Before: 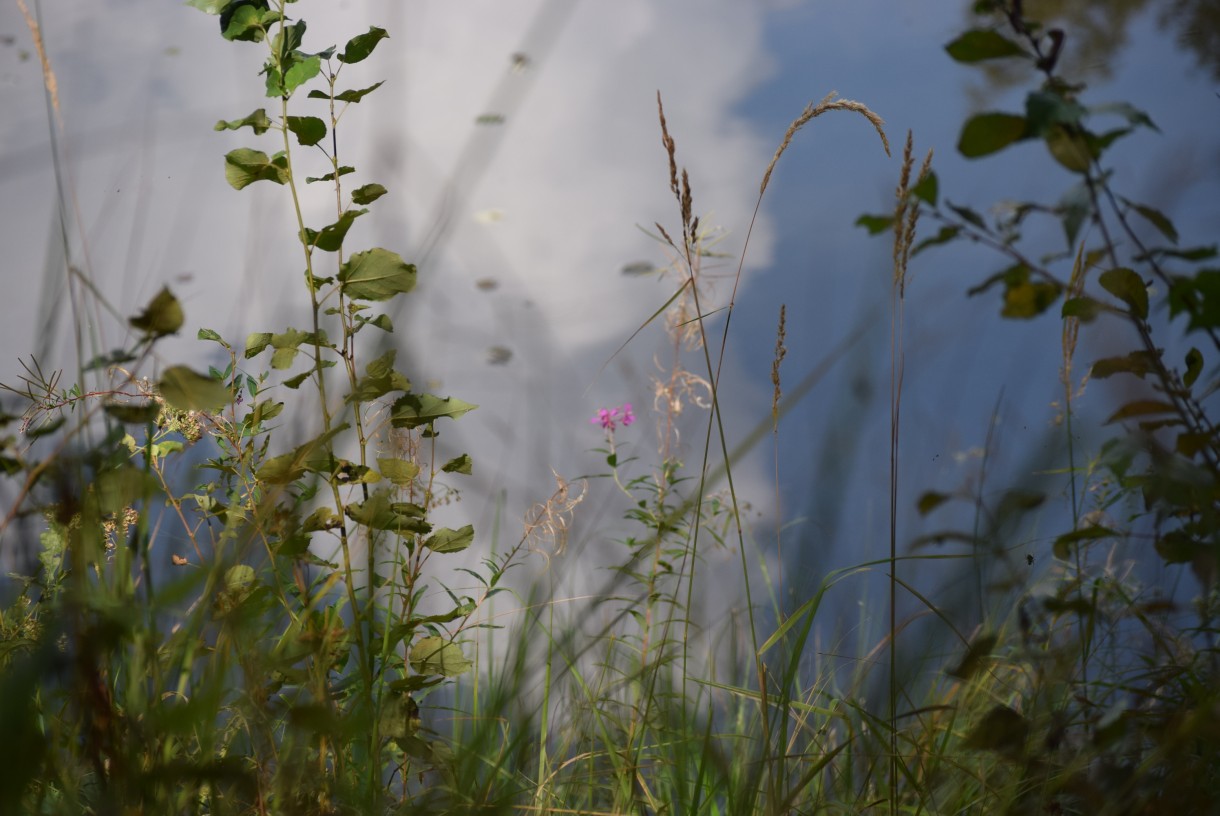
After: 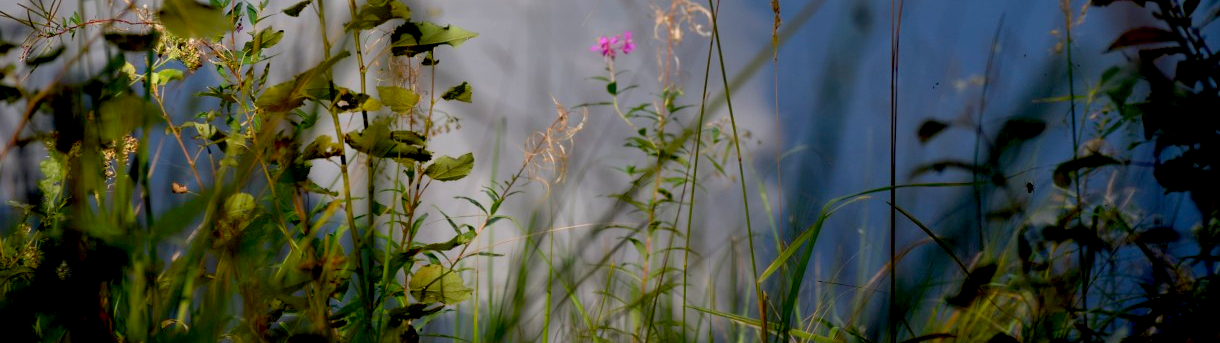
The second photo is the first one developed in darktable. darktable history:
crop: top 45.593%, bottom 12.275%
exposure: black level correction 0.025, exposure 0.181 EV, compensate highlight preservation false
color zones: curves: ch1 [(0.25, 0.61) (0.75, 0.248)]
